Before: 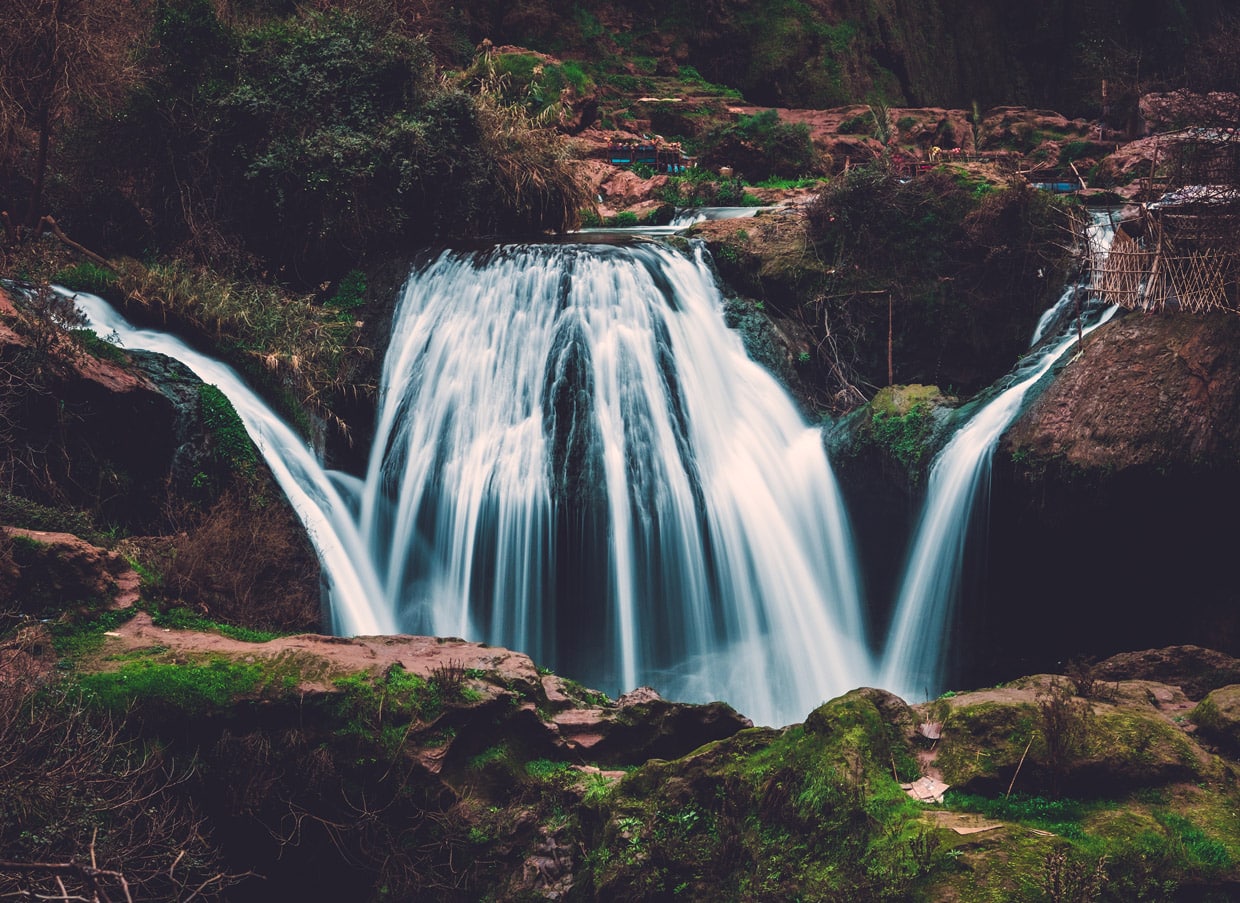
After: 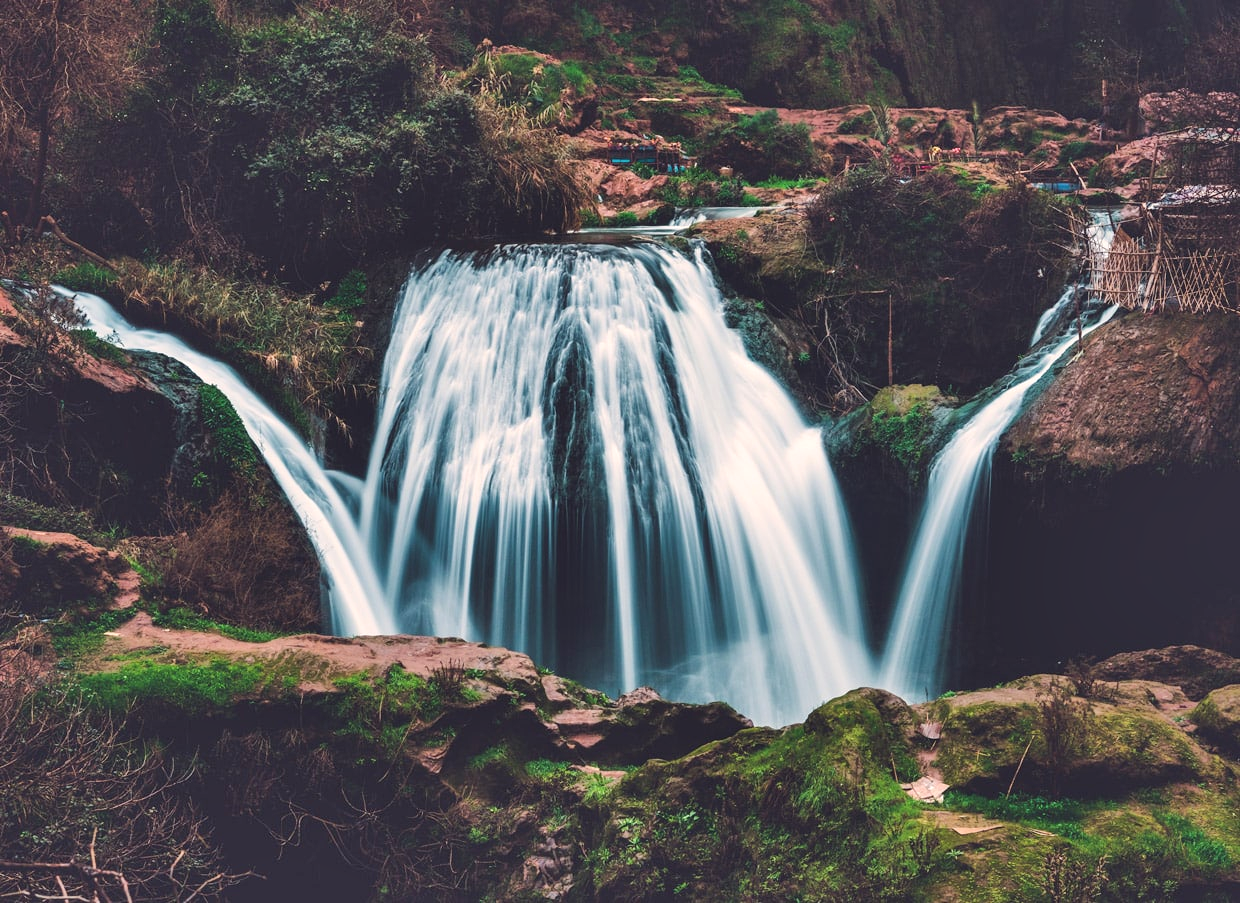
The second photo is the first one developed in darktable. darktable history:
exposure: exposure 0.135 EV, compensate highlight preservation false
shadows and highlights: highlights color adjustment 0.662%, soften with gaussian
